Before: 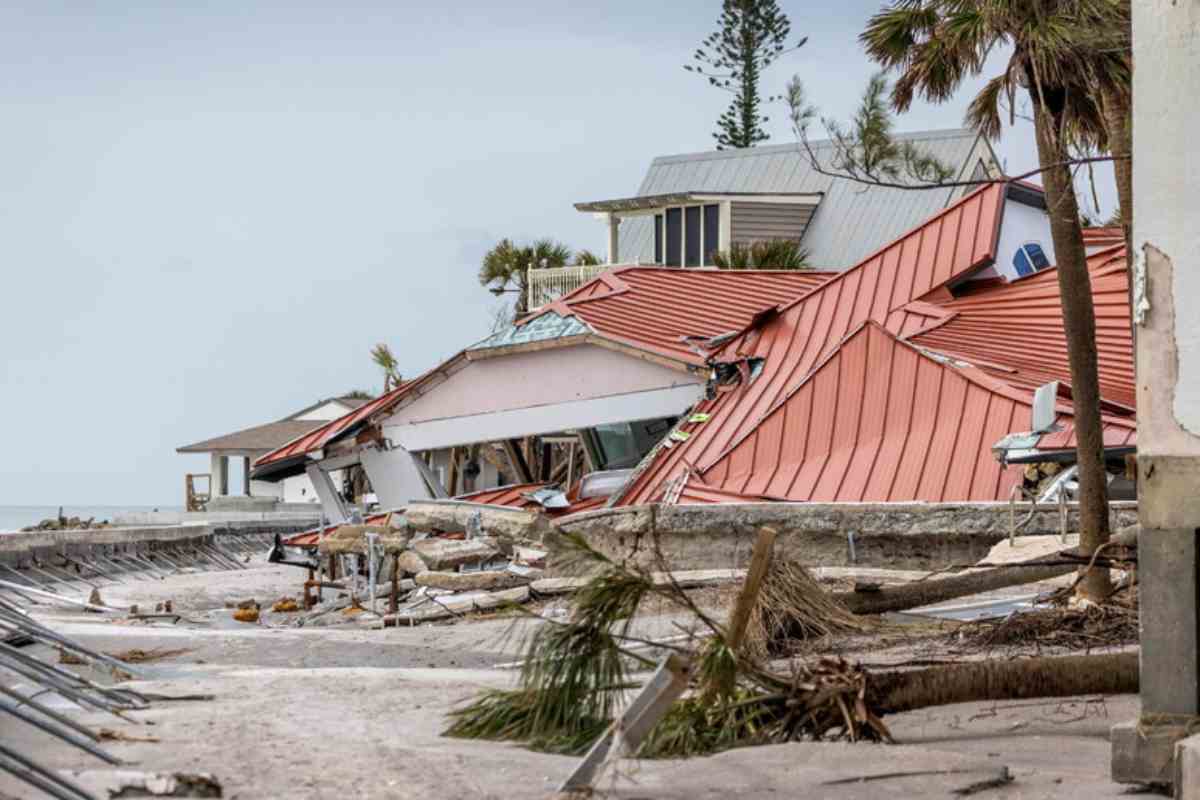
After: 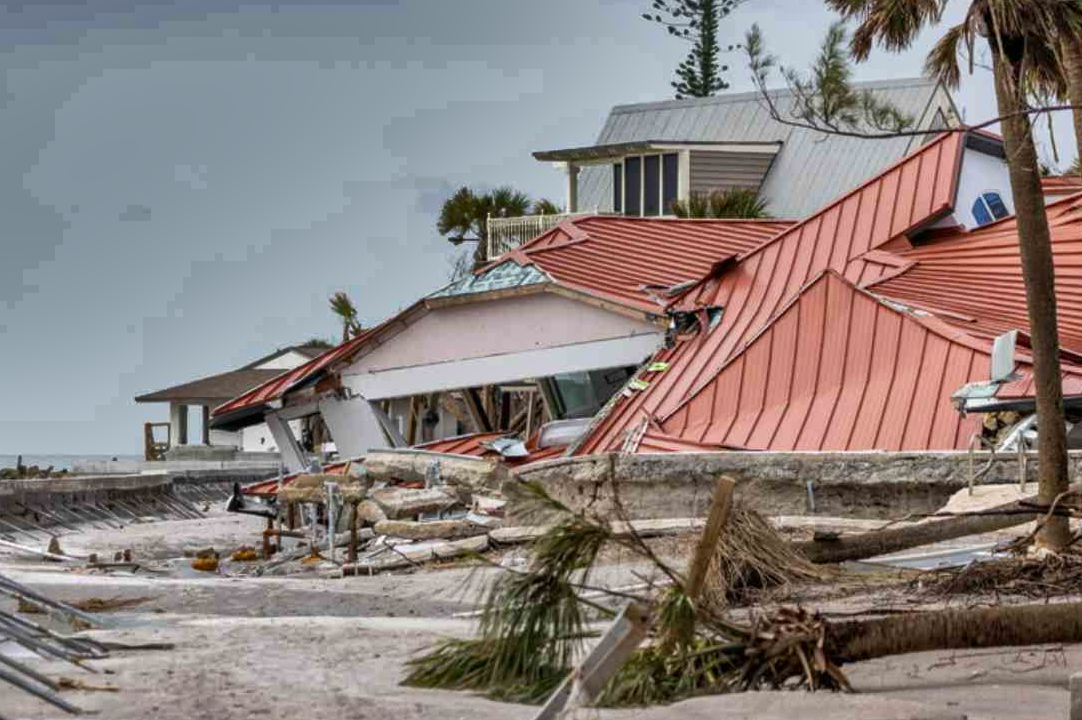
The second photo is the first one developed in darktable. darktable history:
crop: left 3.476%, top 6.393%, right 6.344%, bottom 3.285%
shadows and highlights: shadows 20.85, highlights -82.83, soften with gaussian
